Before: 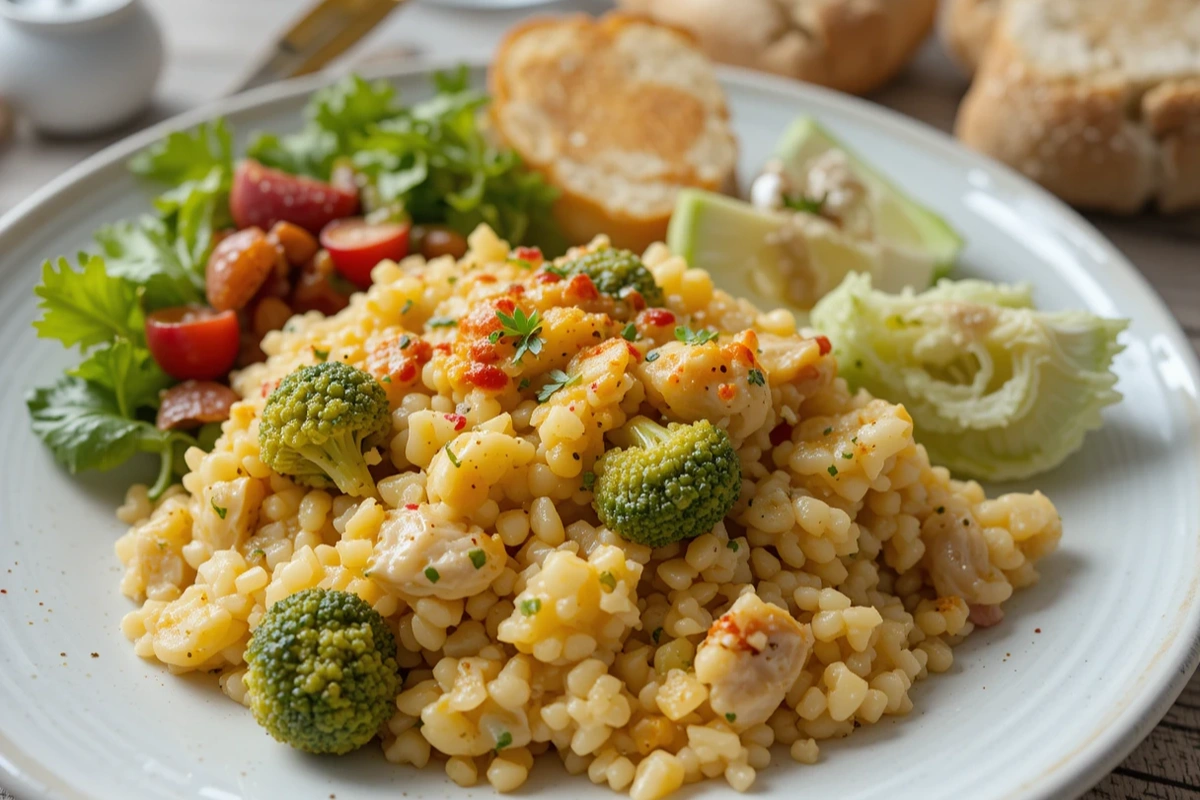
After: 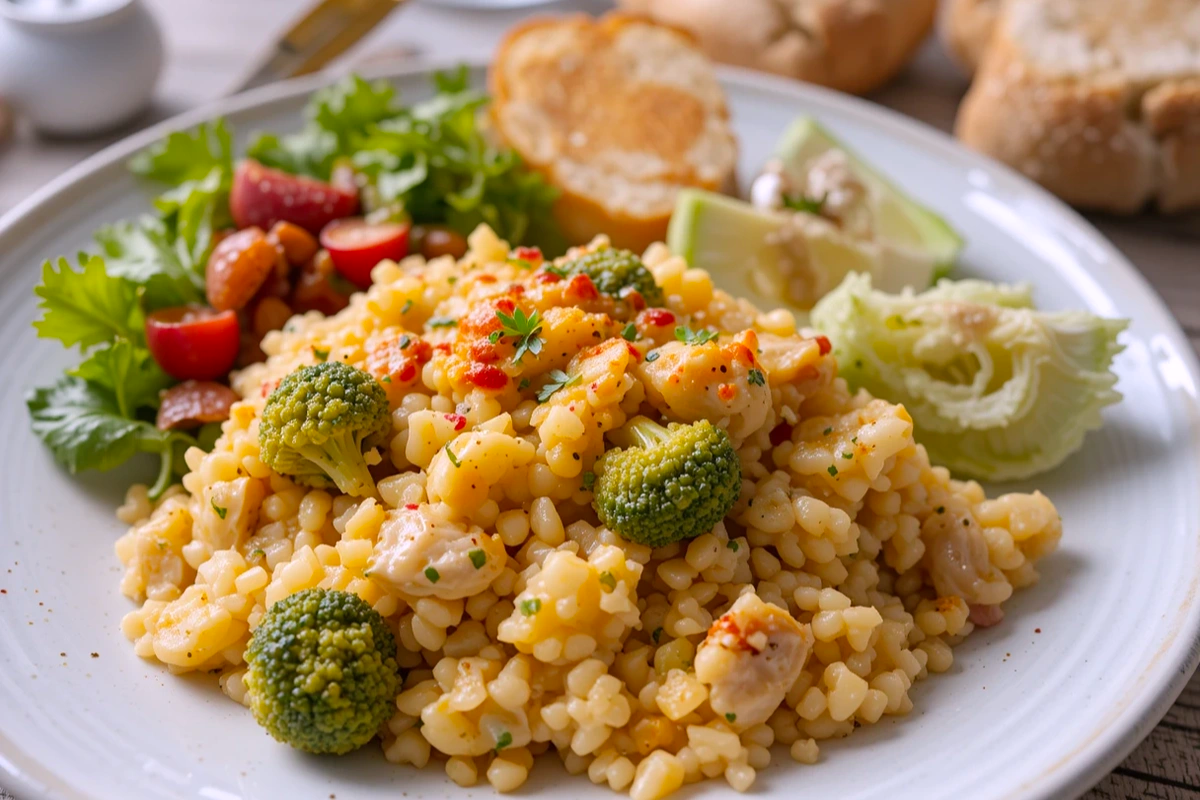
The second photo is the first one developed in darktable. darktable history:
white balance: red 1.05, blue 1.072
contrast brightness saturation: saturation 0.1
